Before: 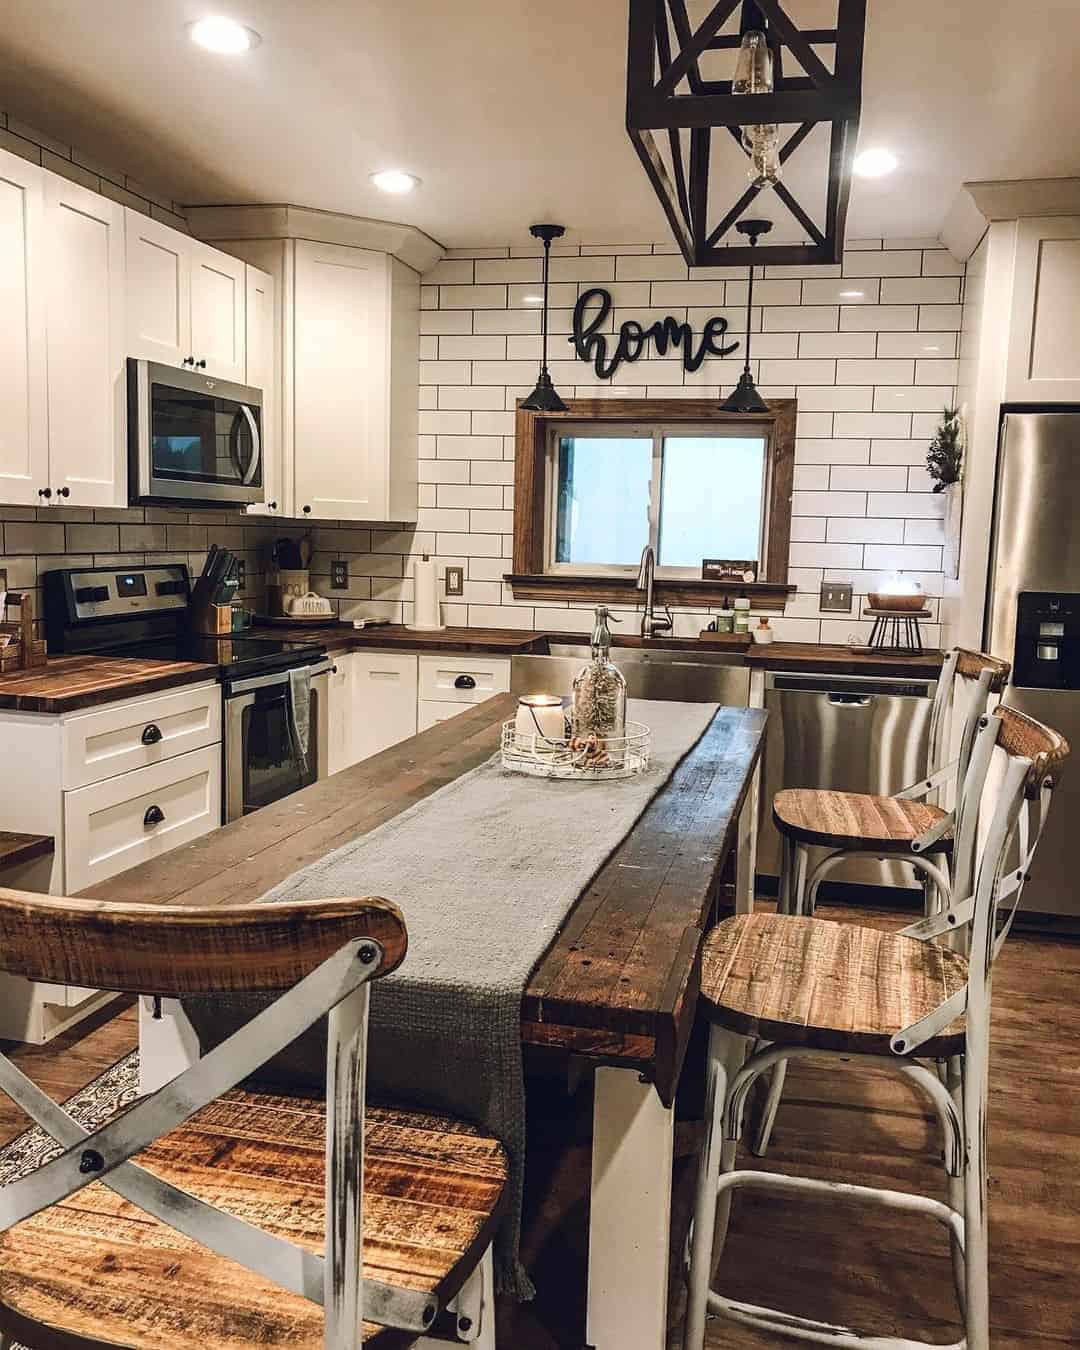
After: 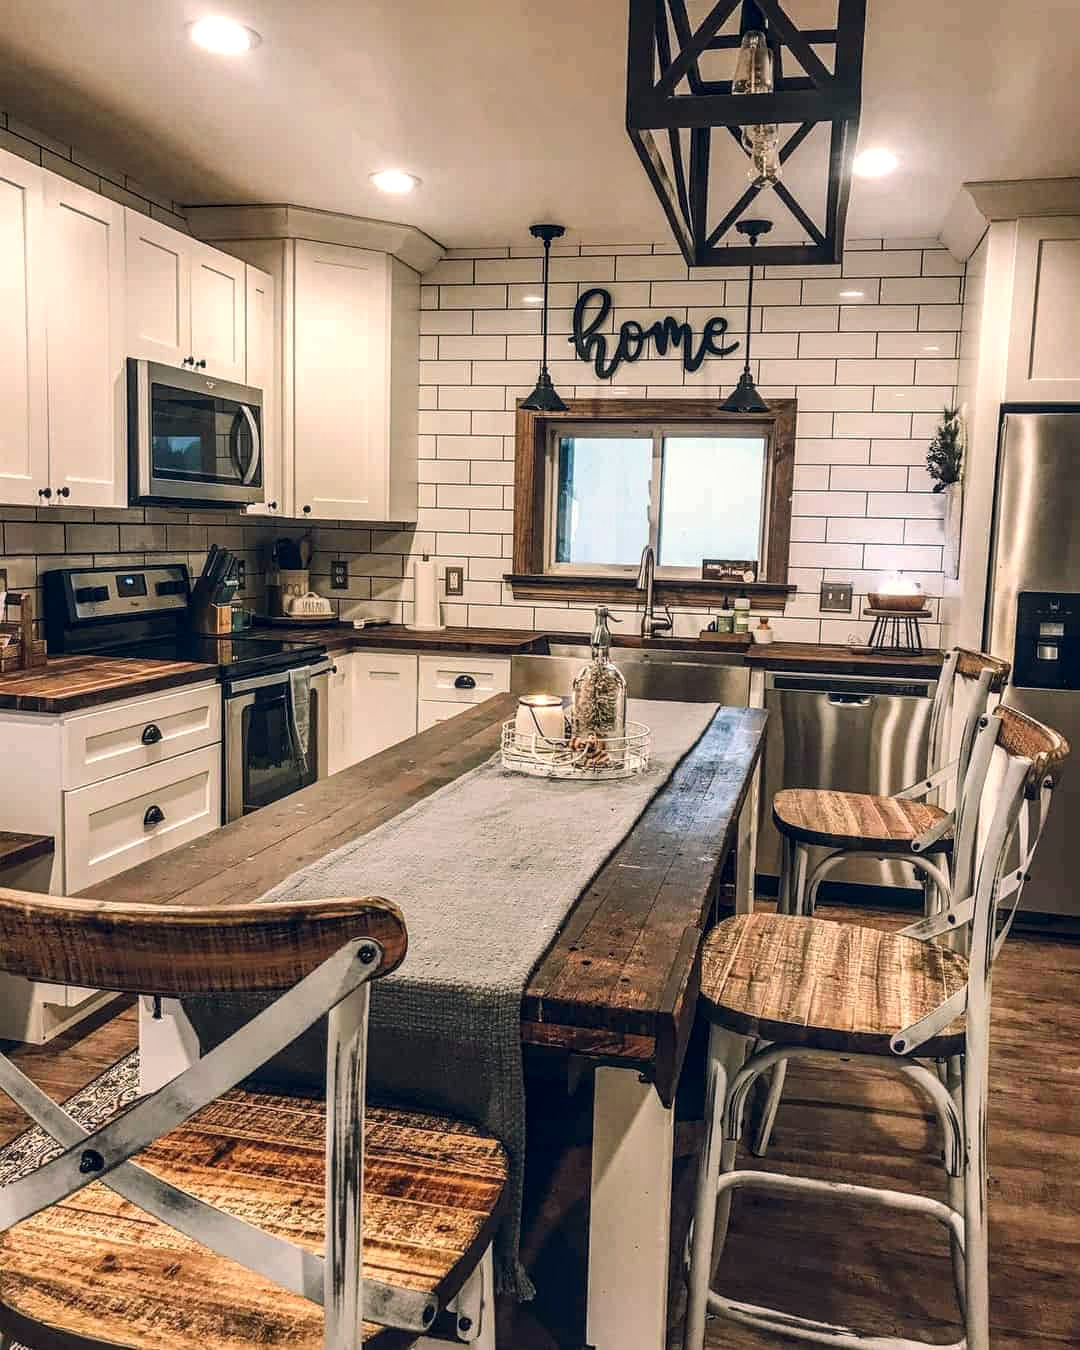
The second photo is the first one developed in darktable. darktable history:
color correction: highlights a* 5.38, highlights b* 5.3, shadows a* -4.26, shadows b* -5.11
local contrast: detail 130%
